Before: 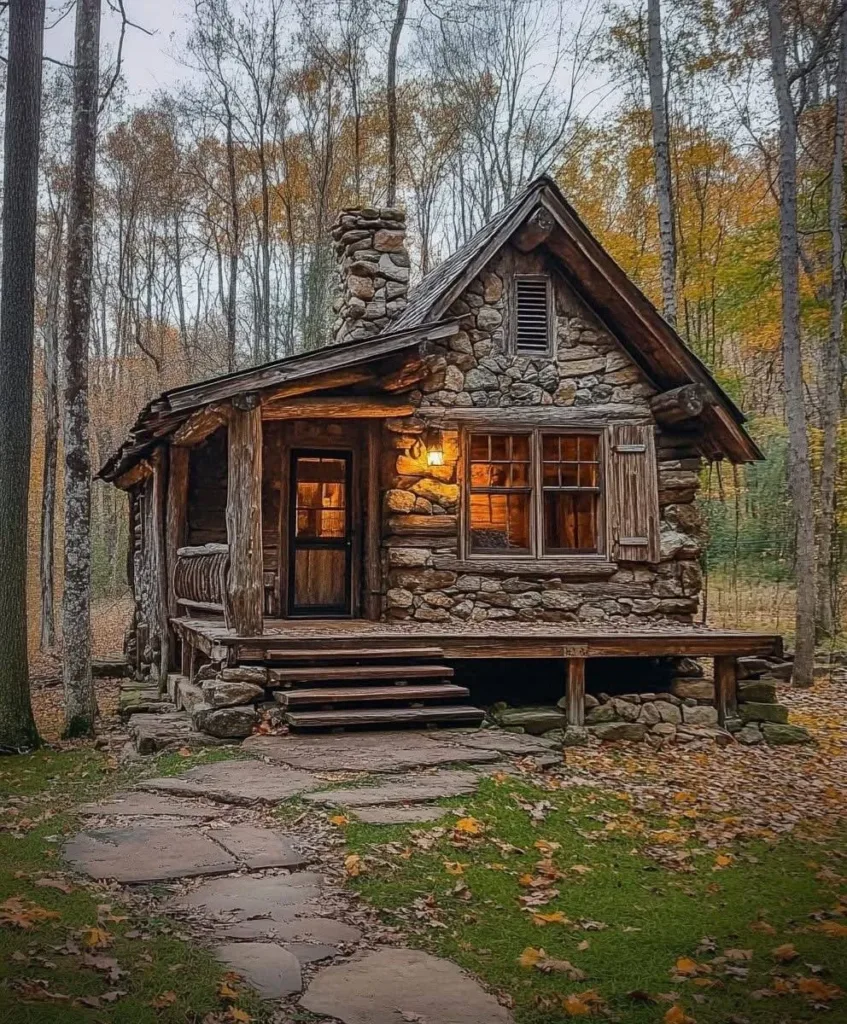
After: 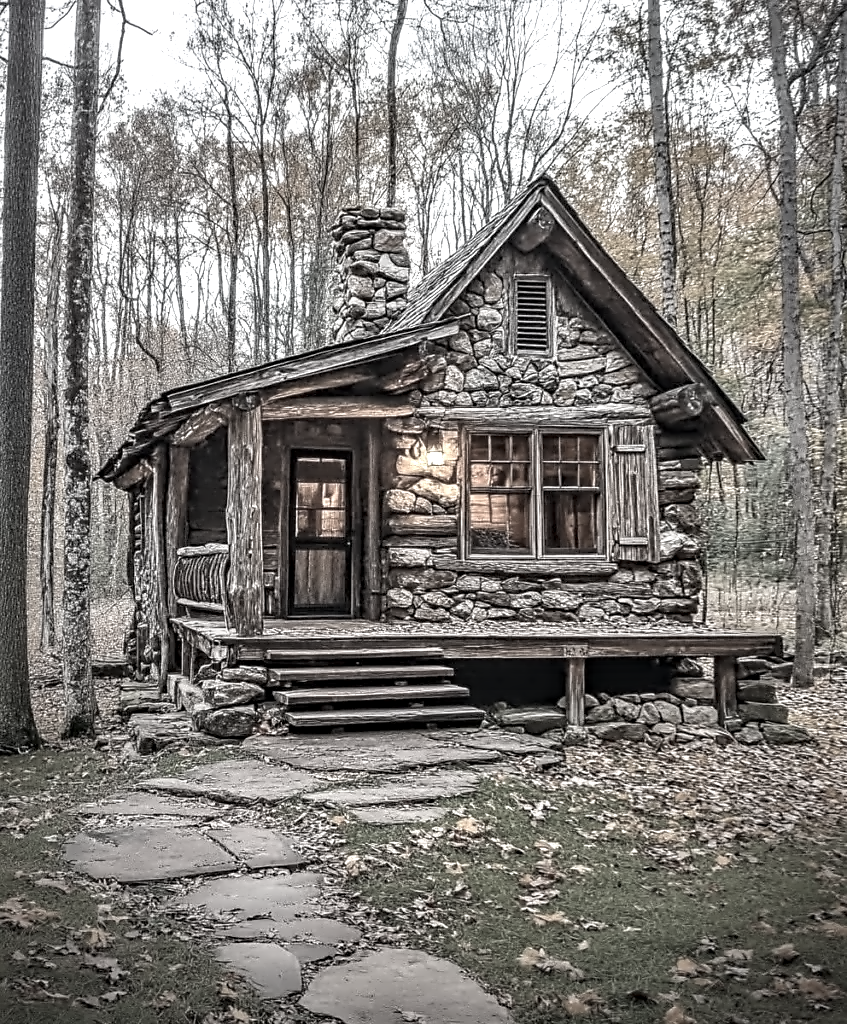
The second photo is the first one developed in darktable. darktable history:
local contrast: detail 110%
contrast equalizer: octaves 7, y [[0.5, 0.542, 0.583, 0.625, 0.667, 0.708], [0.5 ×6], [0.5 ×6], [0, 0.033, 0.067, 0.1, 0.133, 0.167], [0, 0.05, 0.1, 0.15, 0.2, 0.25]]
exposure: exposure 0.921 EV, compensate highlight preservation false
color correction: saturation 0.2
